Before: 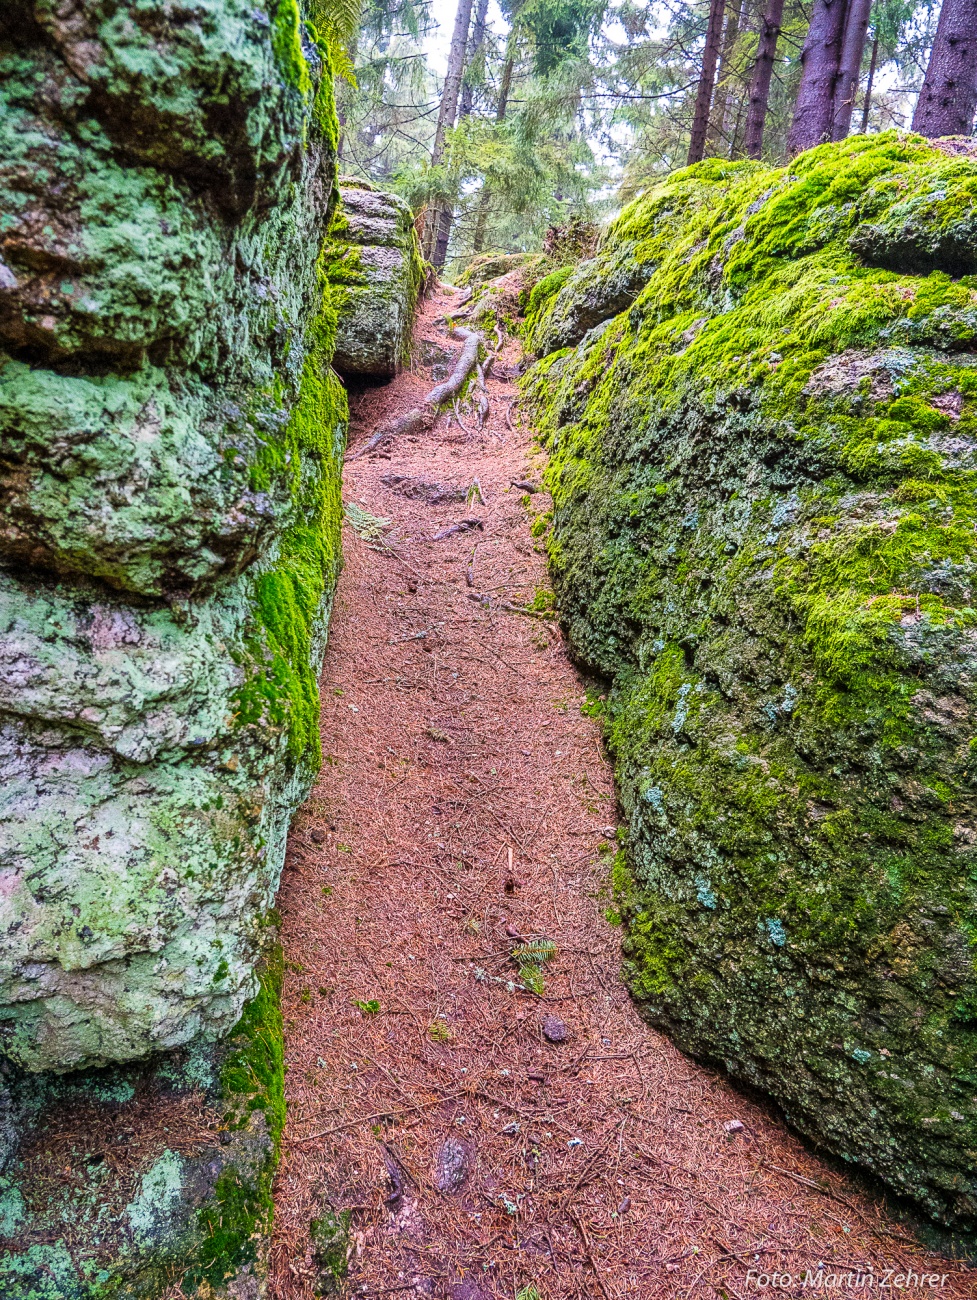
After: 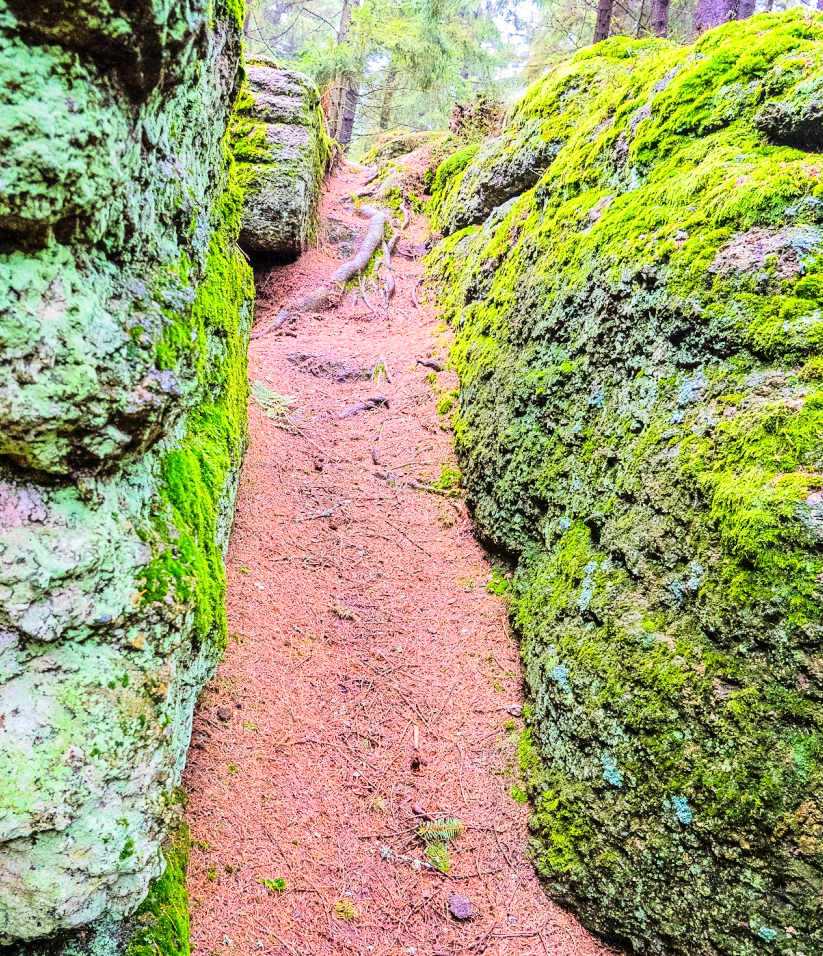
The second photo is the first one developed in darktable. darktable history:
crop and rotate: left 9.691%, top 9.403%, right 6.065%, bottom 17.056%
tone equalizer: -7 EV 0.151 EV, -6 EV 0.602 EV, -5 EV 1.18 EV, -4 EV 1.29 EV, -3 EV 1.14 EV, -2 EV 0.6 EV, -1 EV 0.159 EV, edges refinement/feathering 500, mask exposure compensation -1.57 EV, preserve details no
